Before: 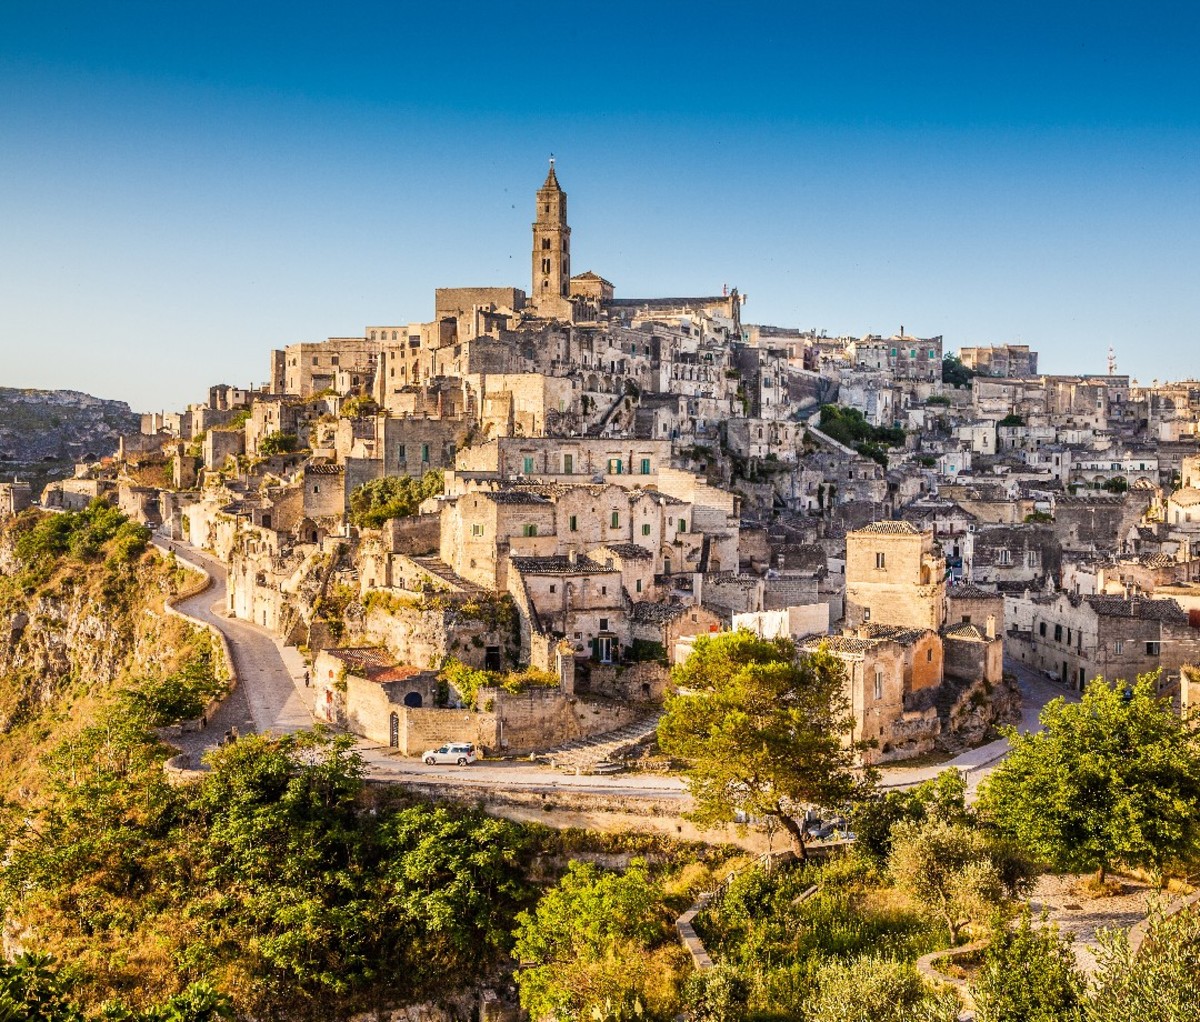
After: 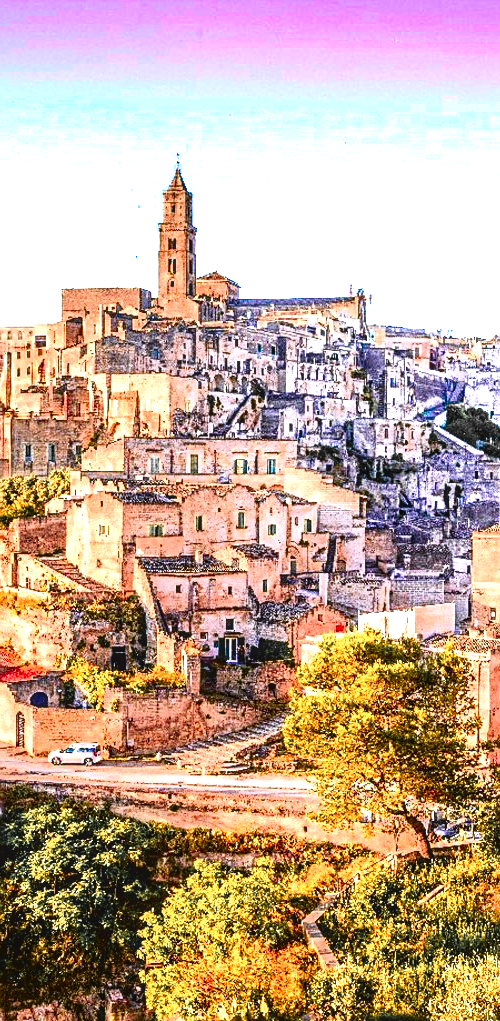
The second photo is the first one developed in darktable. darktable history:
tone curve: curves: ch0 [(0, 0.024) (0.049, 0.038) (0.176, 0.162) (0.311, 0.337) (0.416, 0.471) (0.565, 0.658) (0.817, 0.911) (1, 1)]; ch1 [(0, 0) (0.351, 0.347) (0.446, 0.42) (0.481, 0.463) (0.504, 0.504) (0.522, 0.521) (0.546, 0.563) (0.622, 0.664) (0.728, 0.786) (1, 1)]; ch2 [(0, 0) (0.327, 0.324) (0.427, 0.413) (0.458, 0.444) (0.502, 0.504) (0.526, 0.539) (0.547, 0.581) (0.601, 0.61) (0.76, 0.765) (1, 1)], color space Lab, independent channels, preserve colors none
sharpen: on, module defaults
local contrast: on, module defaults
white balance: red 0.931, blue 1.11
color zones: curves: ch0 [(0, 0.363) (0.128, 0.373) (0.25, 0.5) (0.402, 0.407) (0.521, 0.525) (0.63, 0.559) (0.729, 0.662) (0.867, 0.471)]; ch1 [(0, 0.515) (0.136, 0.618) (0.25, 0.5) (0.378, 0) (0.516, 0) (0.622, 0.593) (0.737, 0.819) (0.87, 0.593)]; ch2 [(0, 0.529) (0.128, 0.471) (0.282, 0.451) (0.386, 0.662) (0.516, 0.525) (0.633, 0.554) (0.75, 0.62) (0.875, 0.441)]
color balance rgb: shadows lift › chroma 1%, shadows lift › hue 217.2°, power › hue 310.8°, highlights gain › chroma 2%, highlights gain › hue 44.4°, global offset › luminance 0.25%, global offset › hue 171.6°, perceptual saturation grading › global saturation 14.09%, perceptual saturation grading › highlights -30%, perceptual saturation grading › shadows 50.67%, global vibrance 25%, contrast 20%
exposure: exposure 0.7 EV, compensate highlight preservation false
crop: left 31.229%, right 27.105%
